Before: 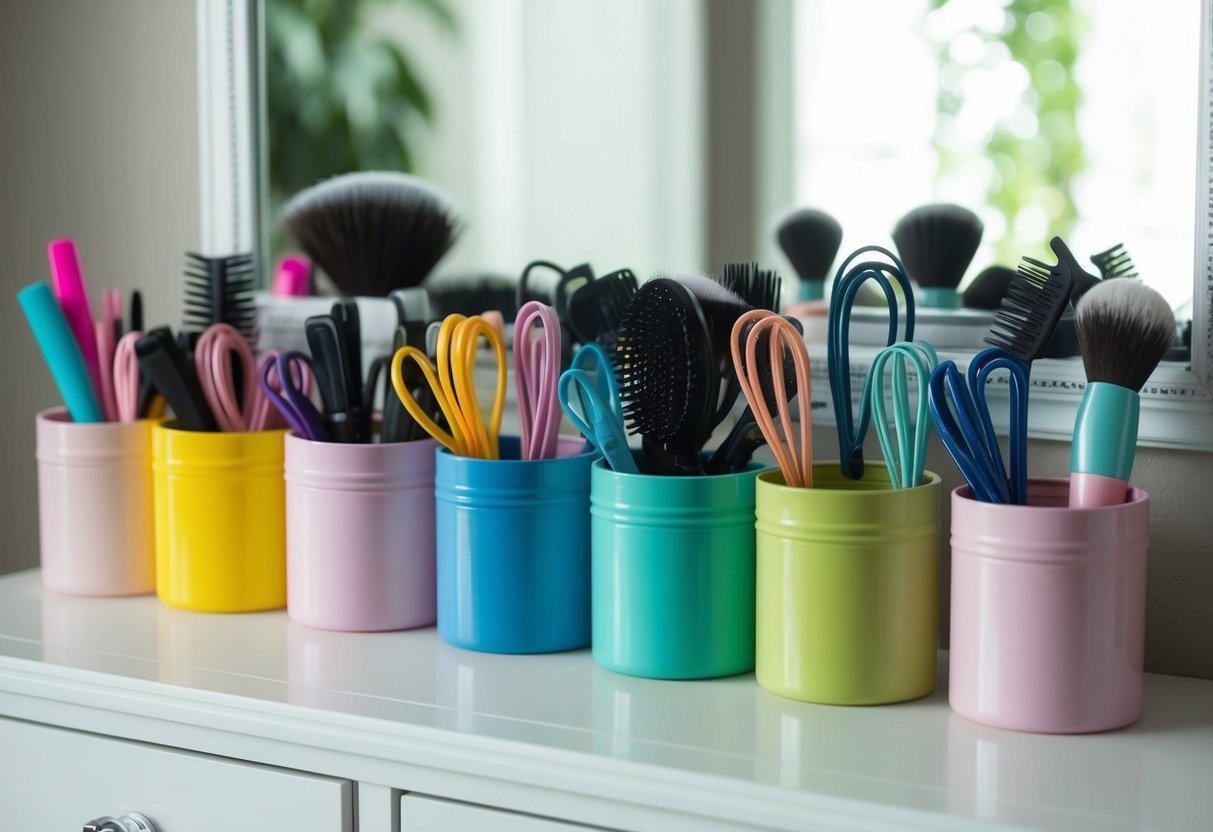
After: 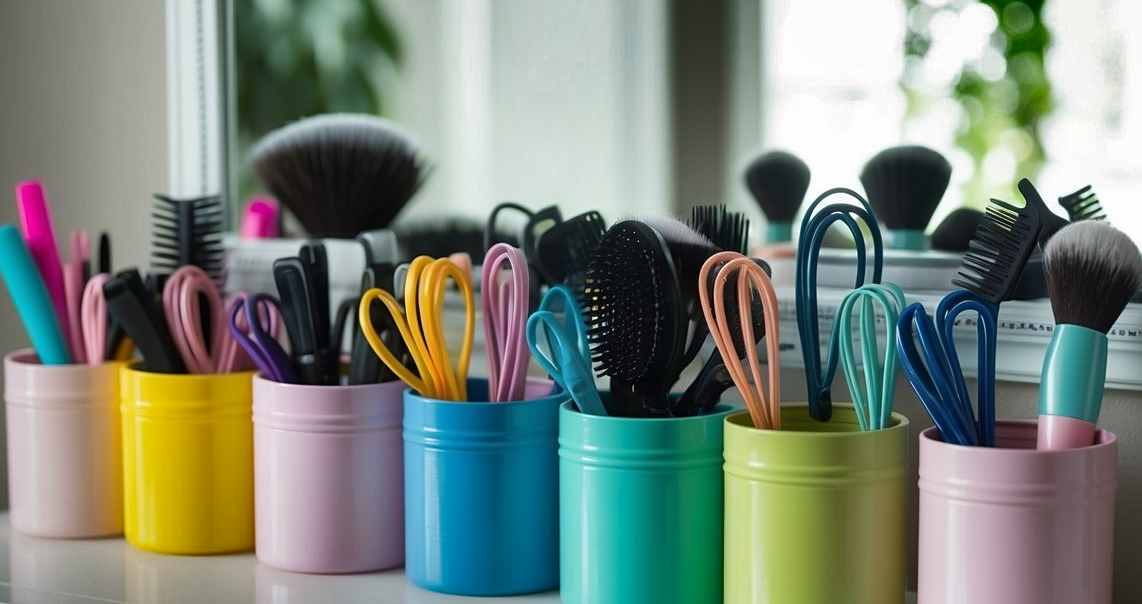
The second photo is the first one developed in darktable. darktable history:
crop: left 2.678%, top 7.065%, right 3.128%, bottom 20.294%
shadows and highlights: shadows 20.77, highlights -82.47, soften with gaussian
sharpen: amount 0.2
